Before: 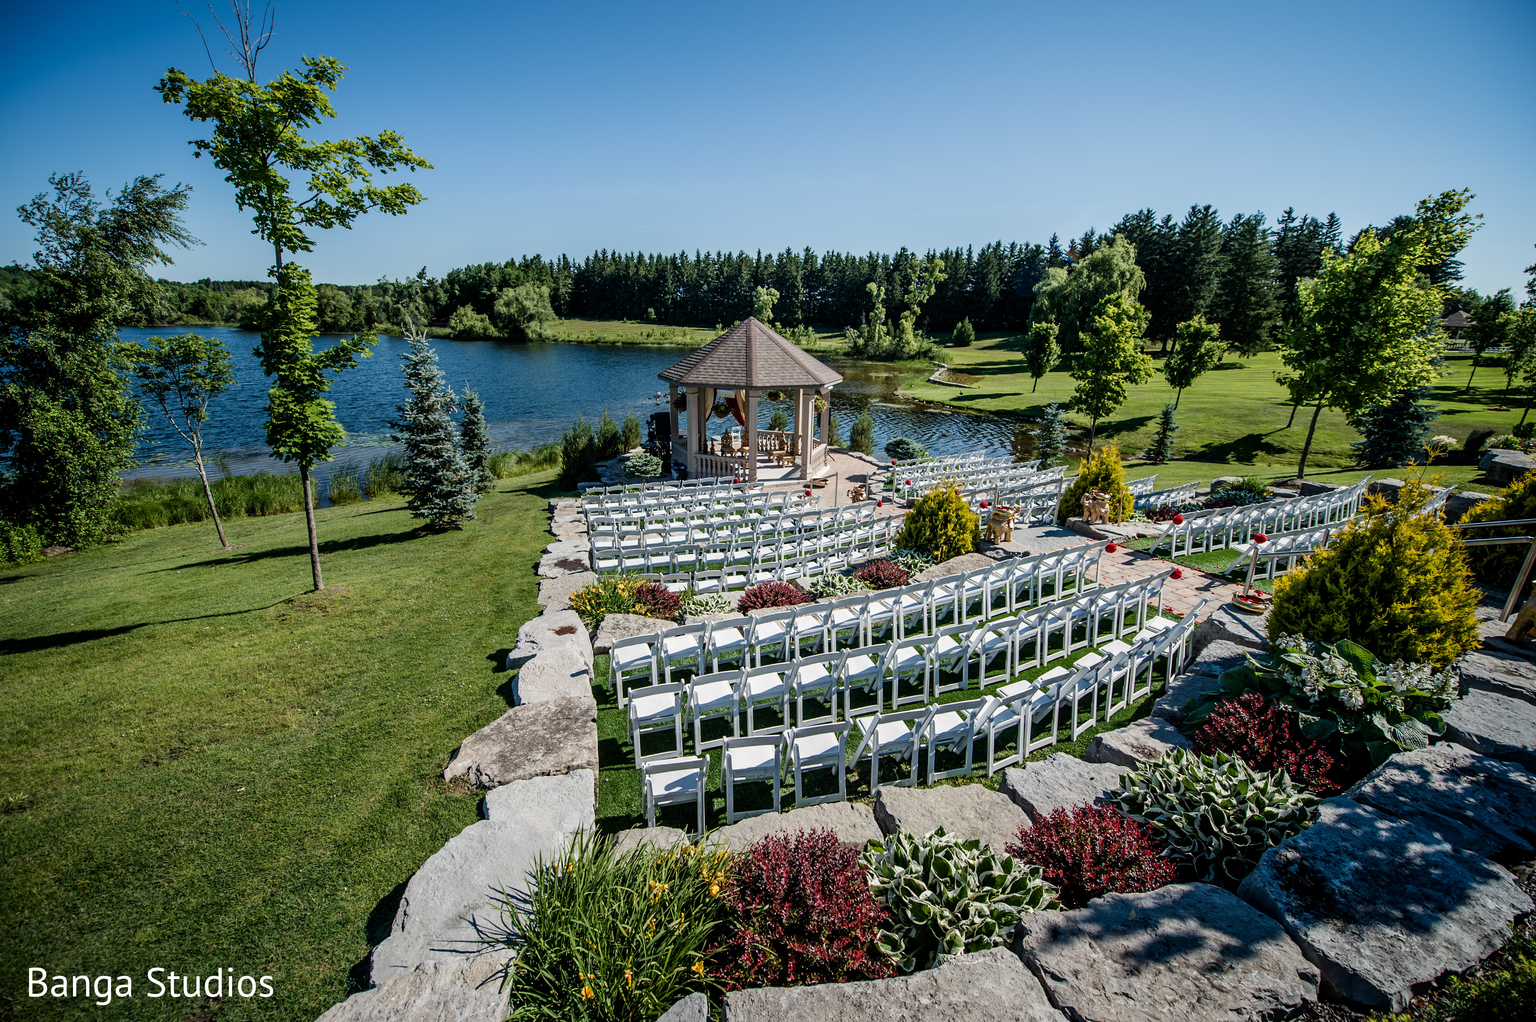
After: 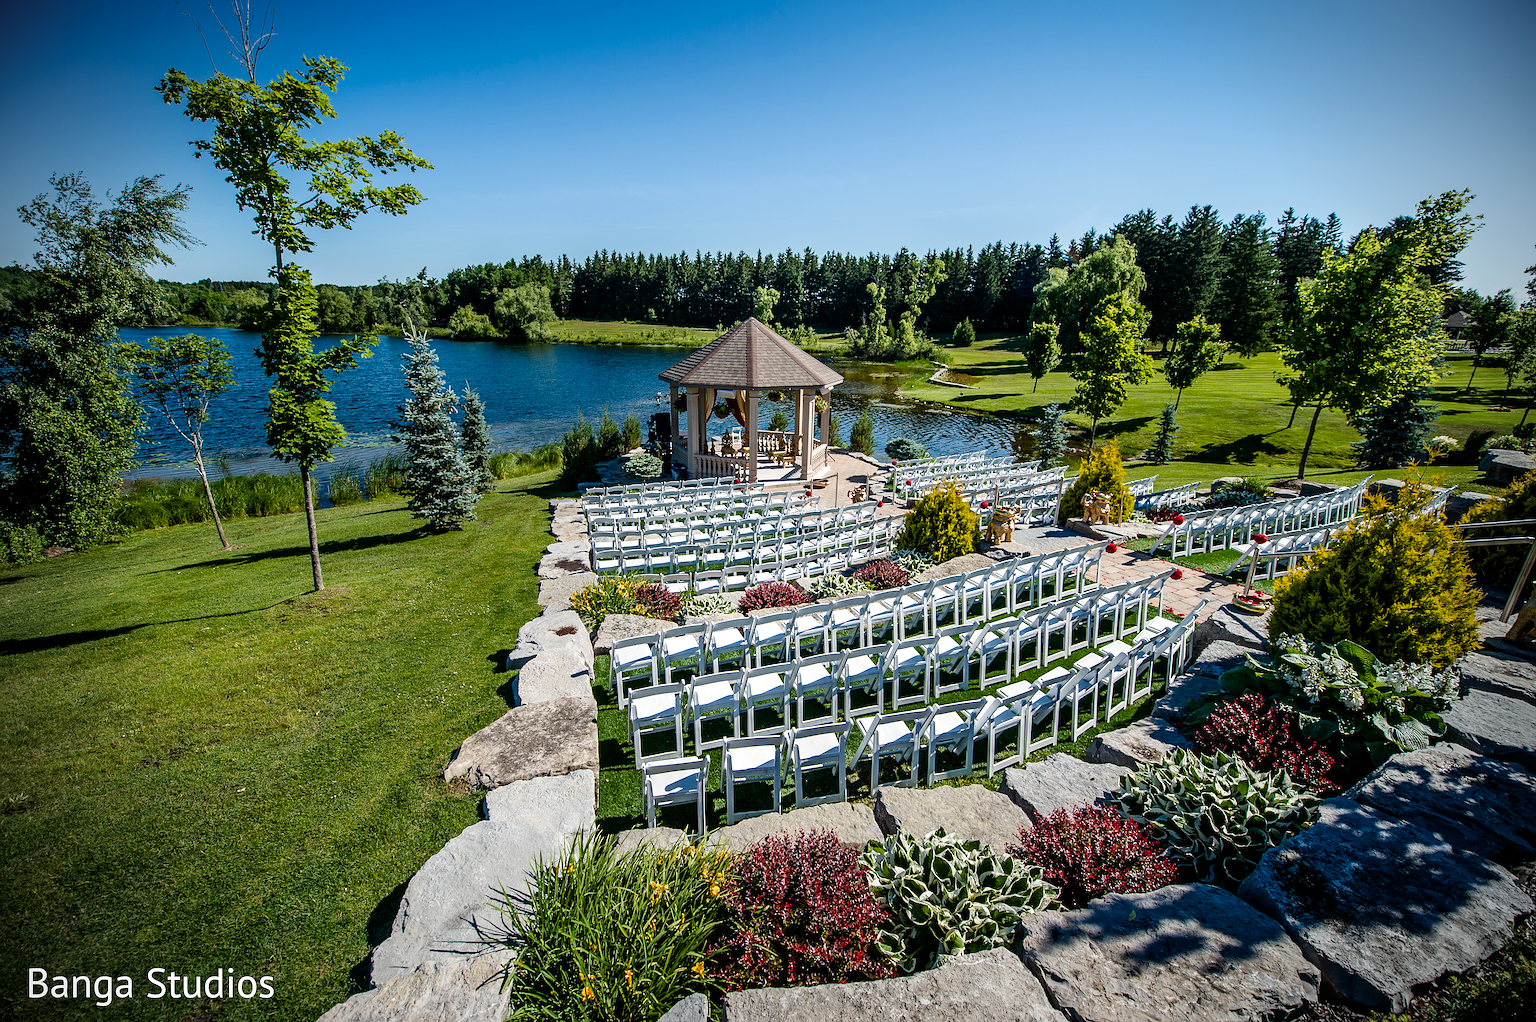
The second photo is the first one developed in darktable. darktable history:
sharpen: on, module defaults
vignetting: on, module defaults
color balance rgb: linear chroma grading › shadows 16%, perceptual saturation grading › global saturation 8%, perceptual saturation grading › shadows 4%, perceptual brilliance grading › global brilliance 2%, perceptual brilliance grading › highlights 8%, perceptual brilliance grading › shadows -4%, global vibrance 16%, saturation formula JzAzBz (2021)
